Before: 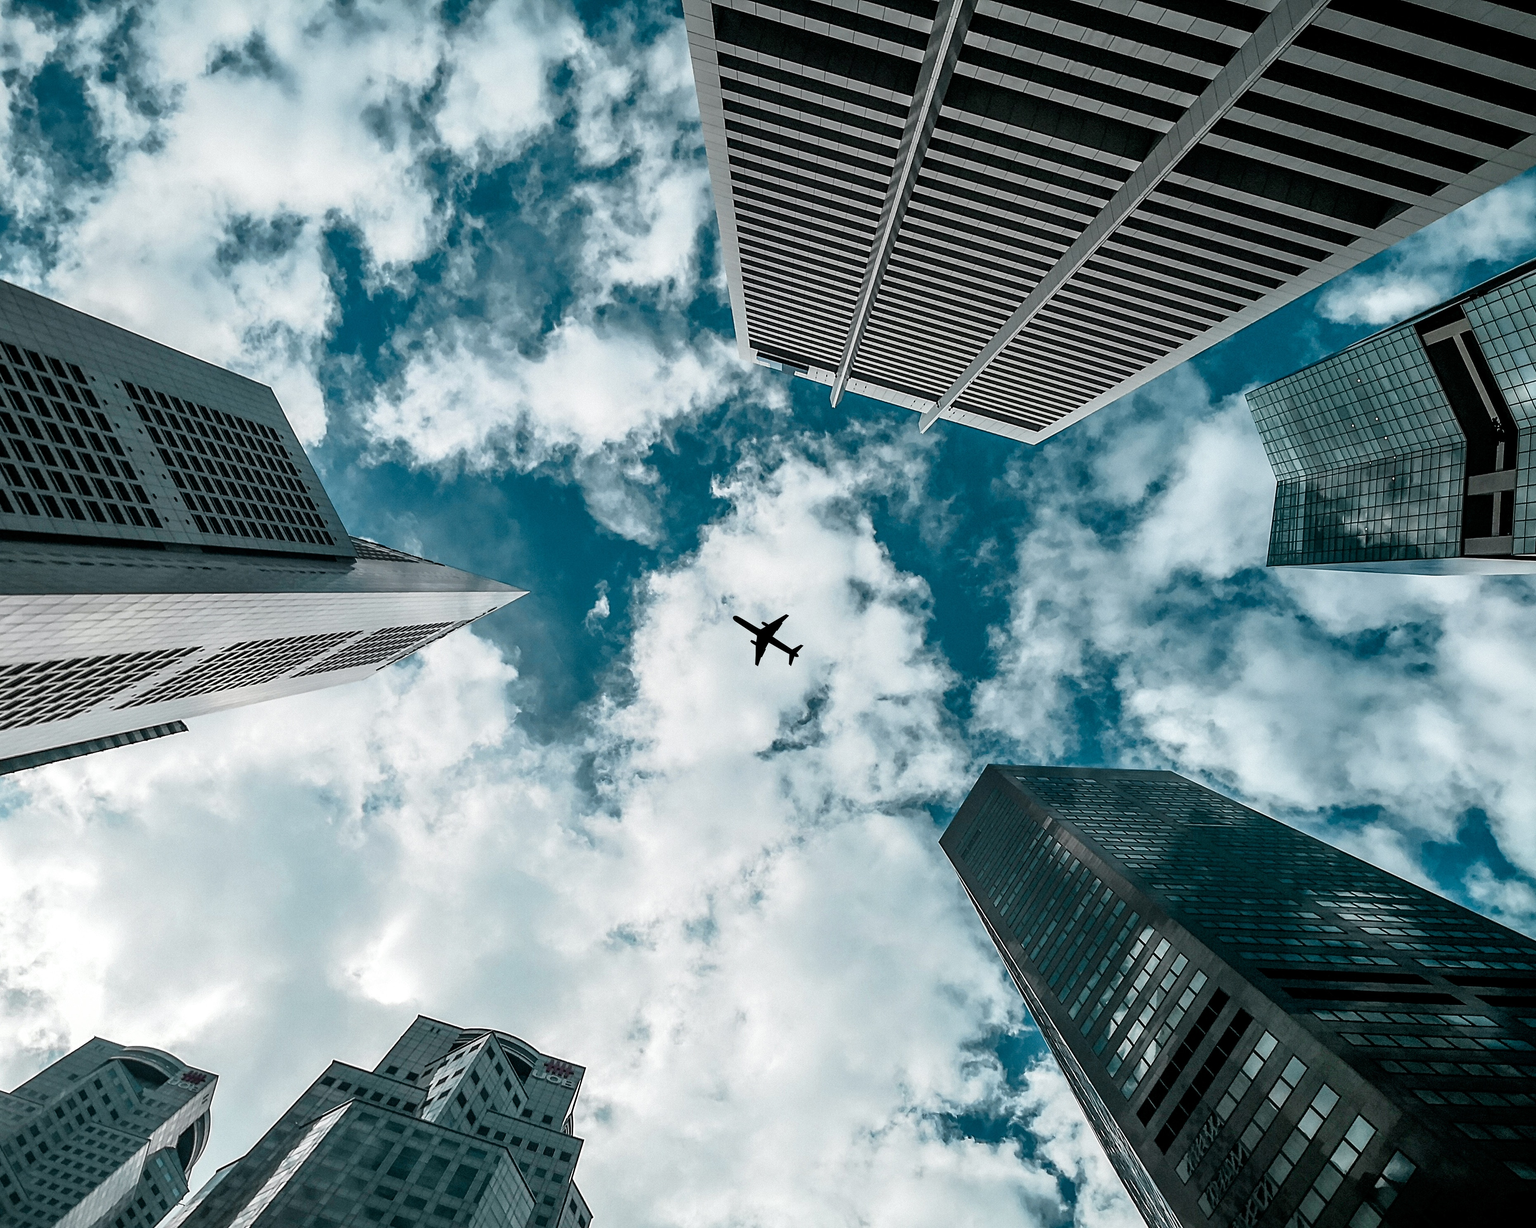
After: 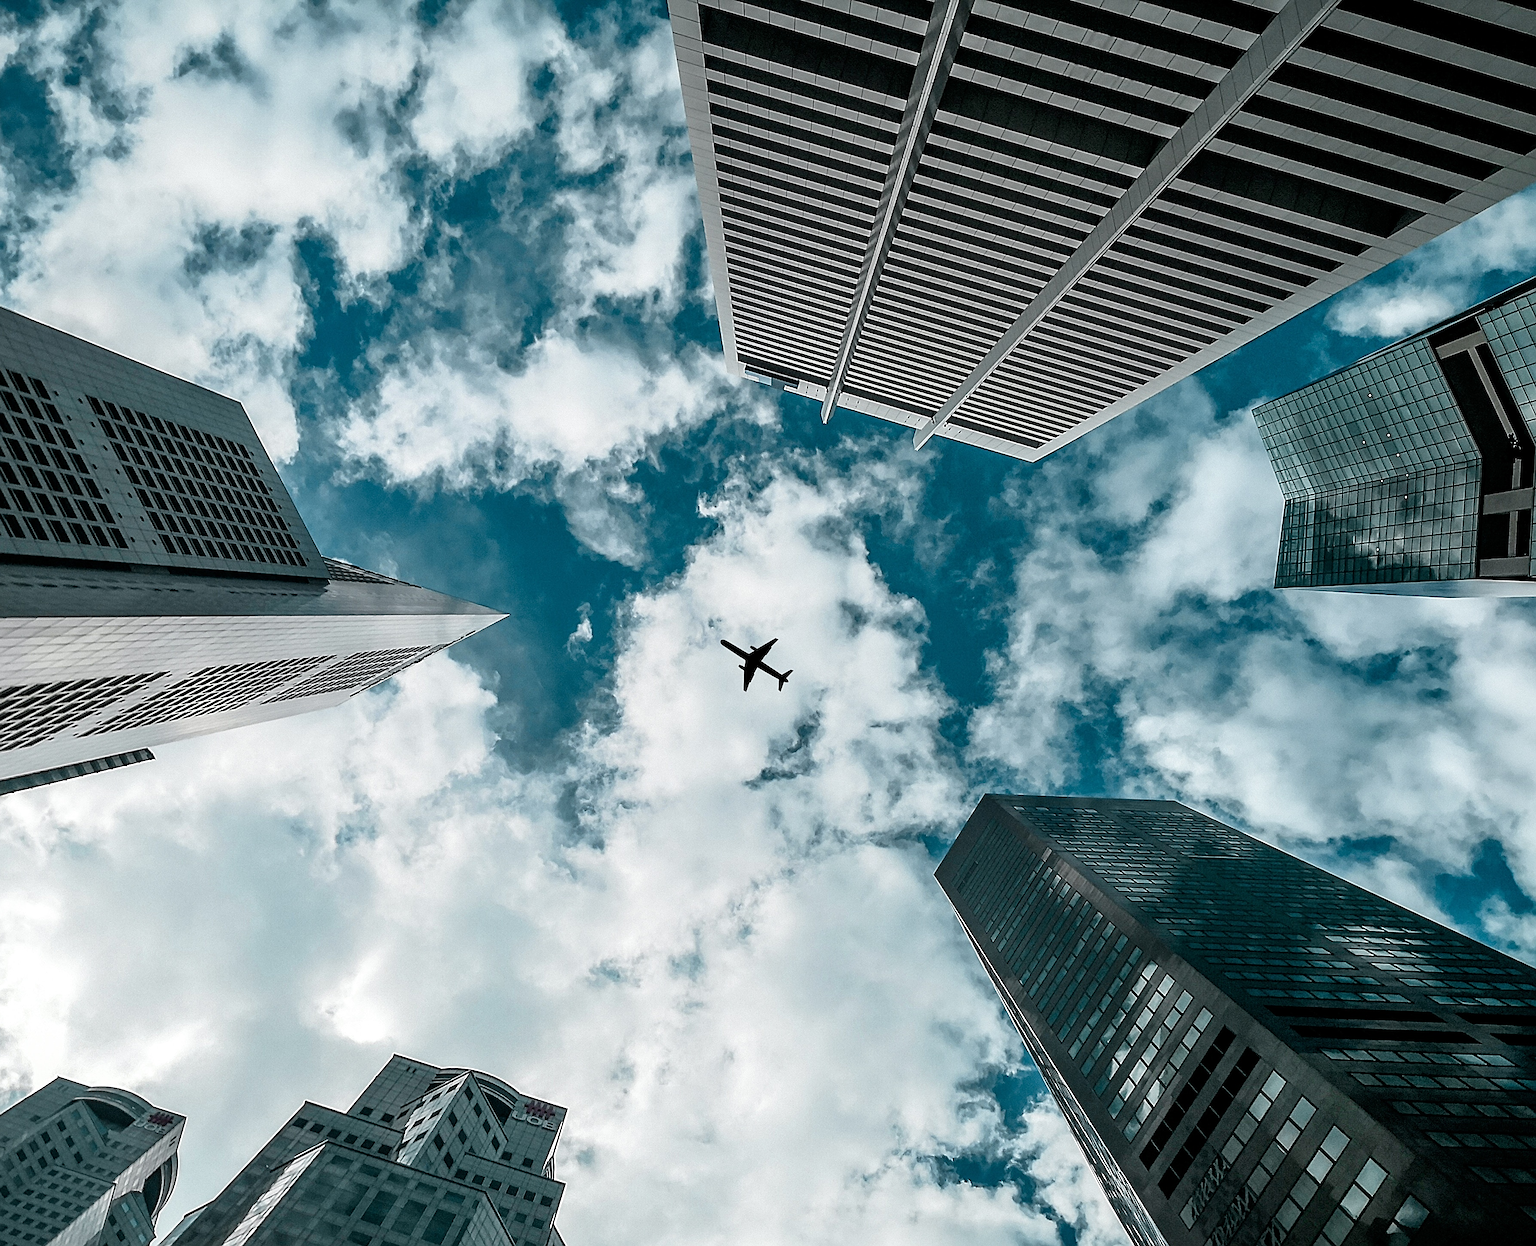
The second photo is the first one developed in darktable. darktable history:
sharpen: on, module defaults
crop and rotate: left 2.573%, right 1.077%, bottom 2.221%
